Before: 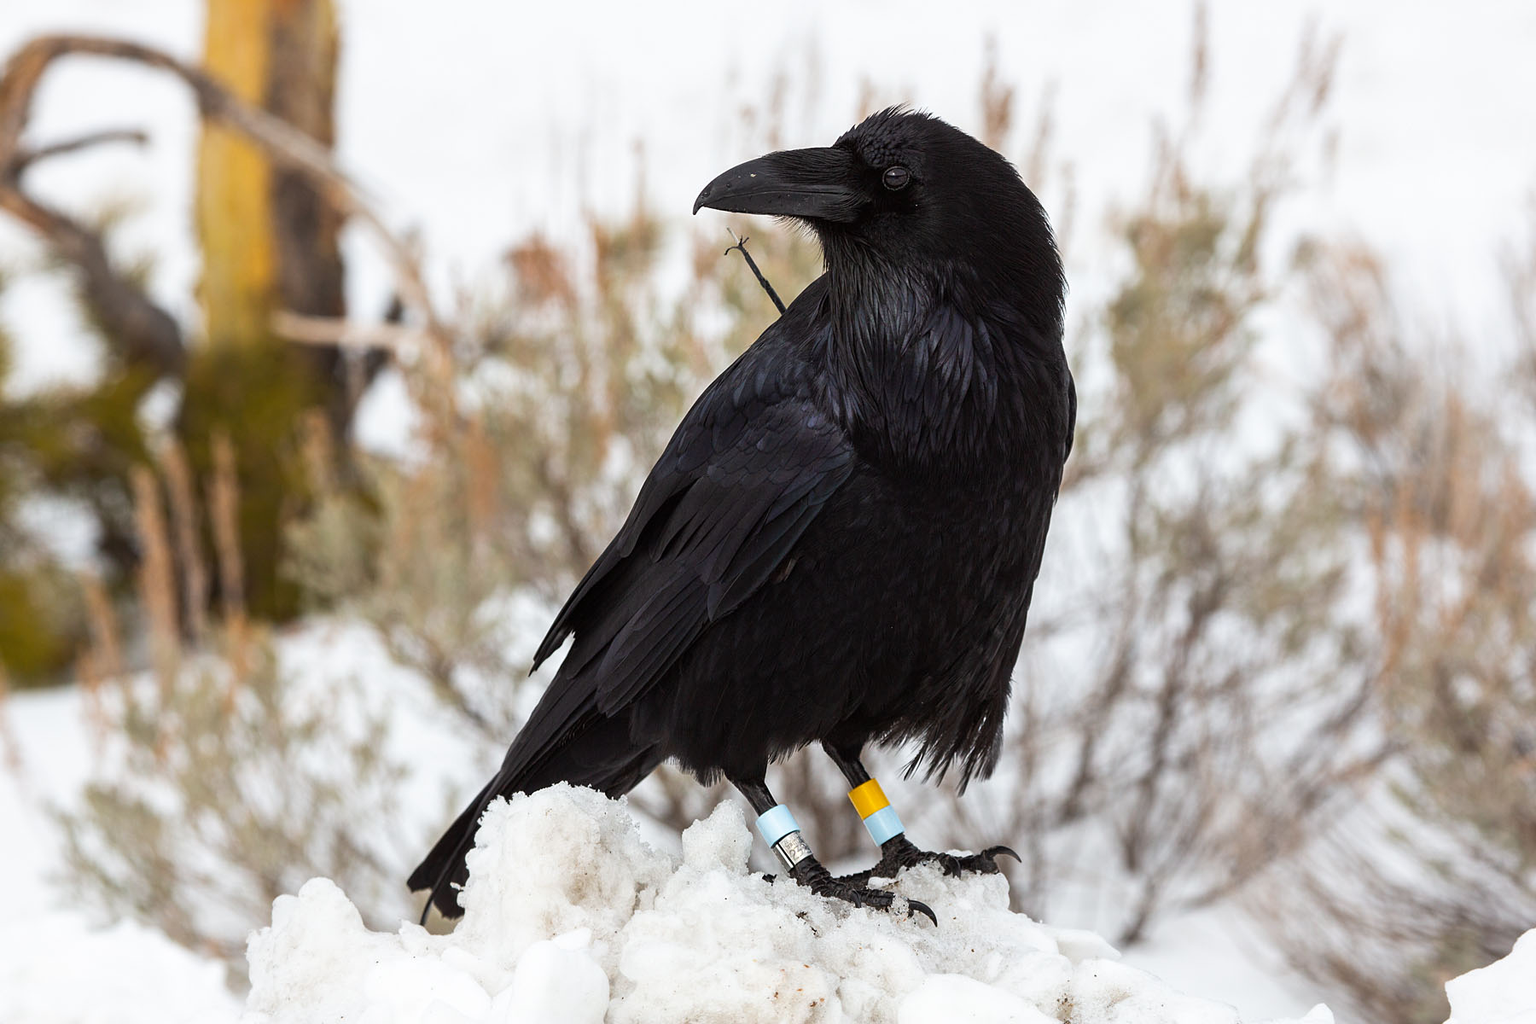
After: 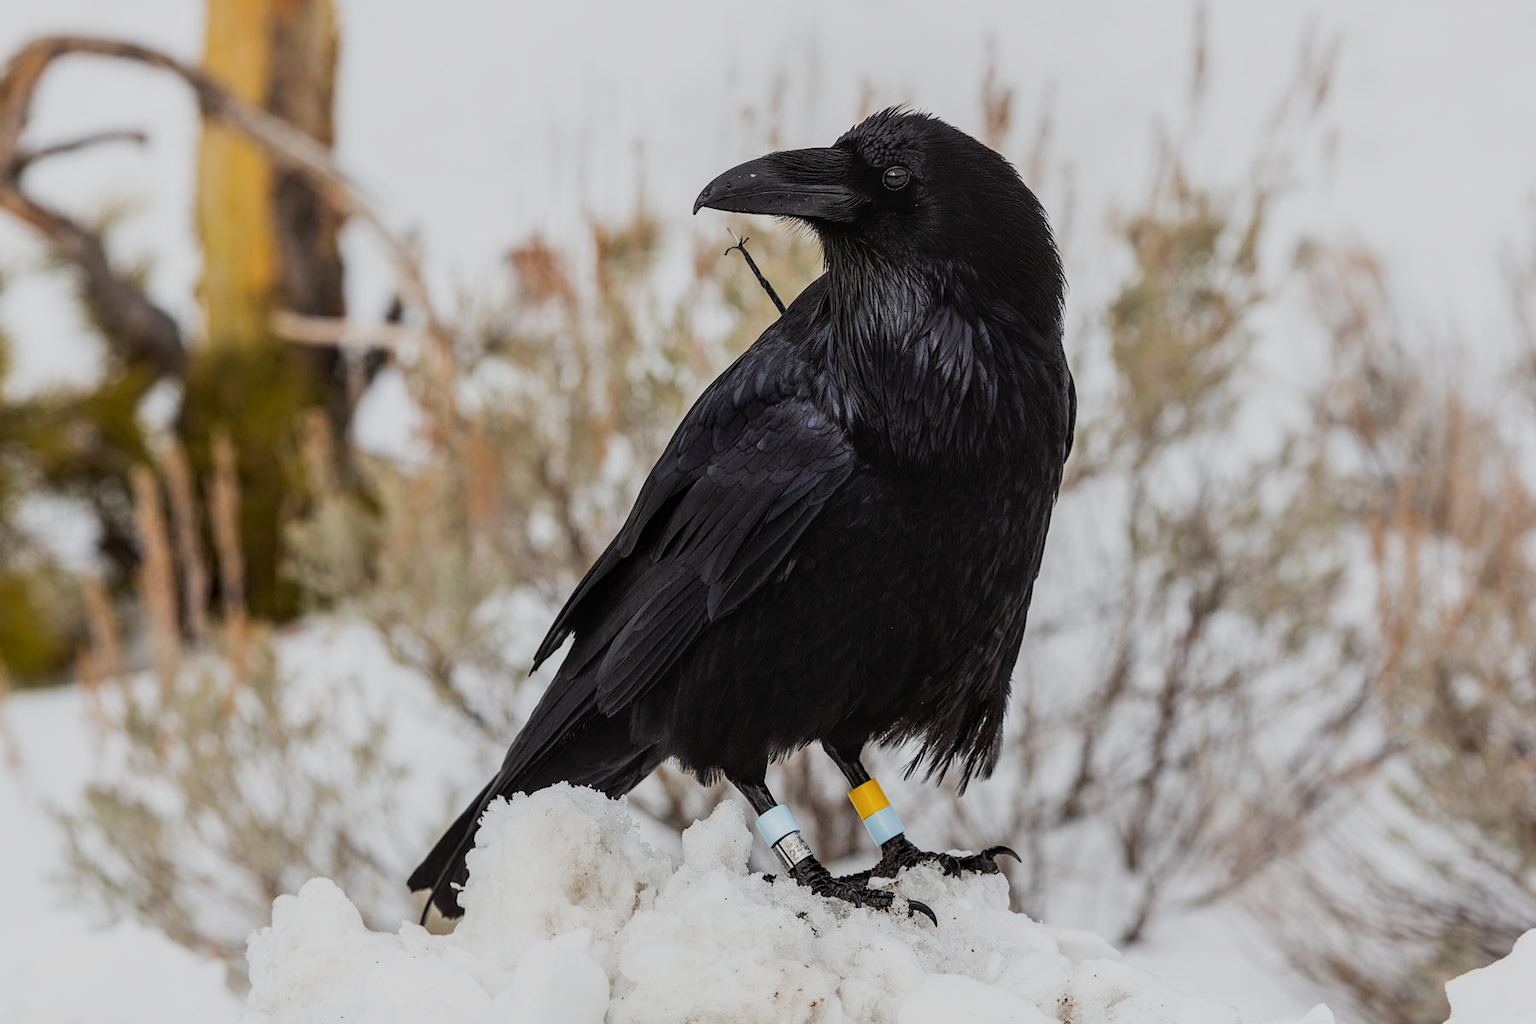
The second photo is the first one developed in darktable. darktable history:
filmic rgb: black relative exposure -7.65 EV, white relative exposure 4.56 EV, hardness 3.61, iterations of high-quality reconstruction 0, contrast in shadows safe
local contrast: on, module defaults
exposure: exposure -0.02 EV, compensate highlight preservation false
